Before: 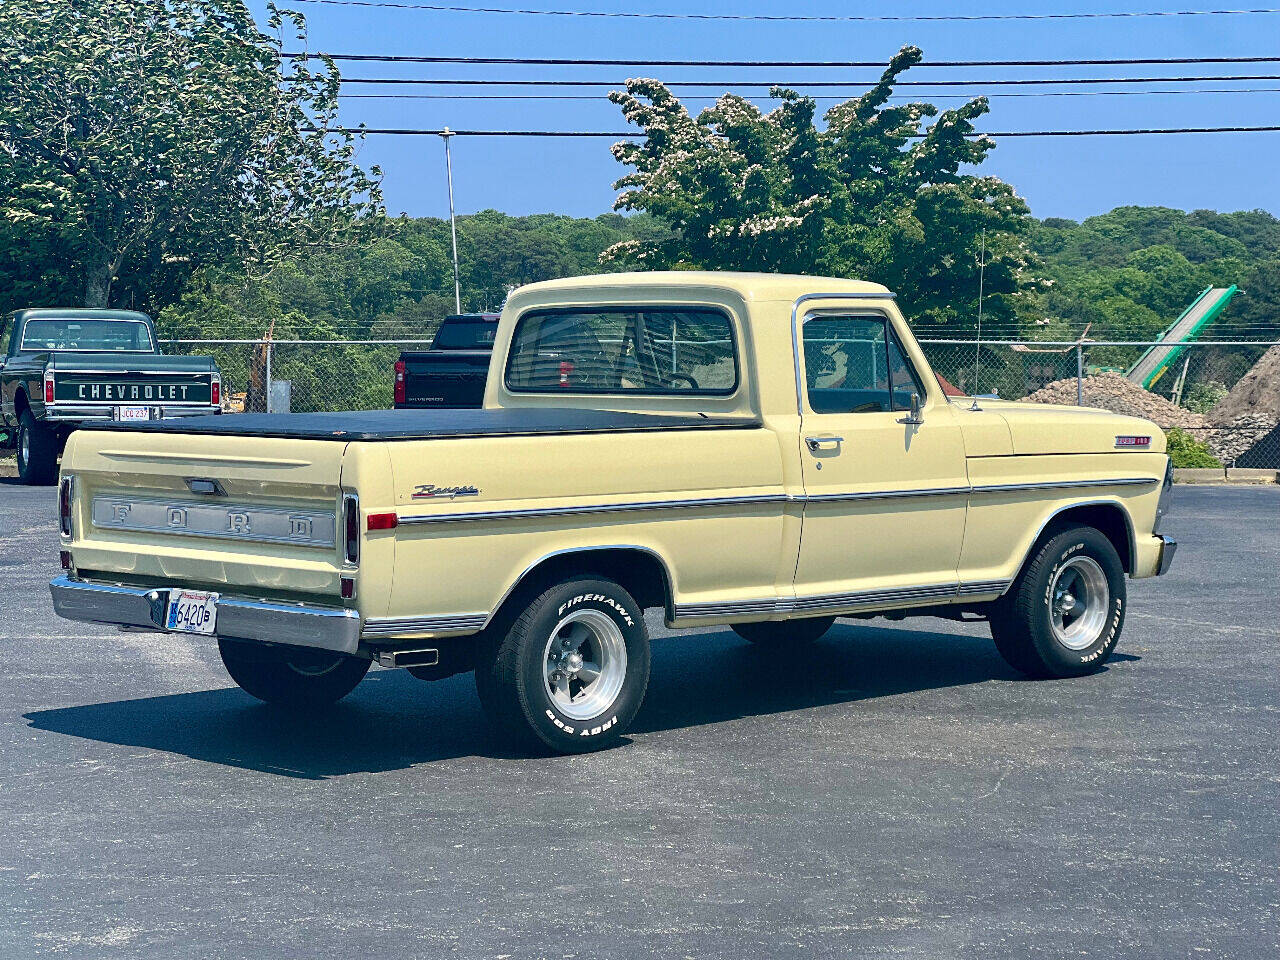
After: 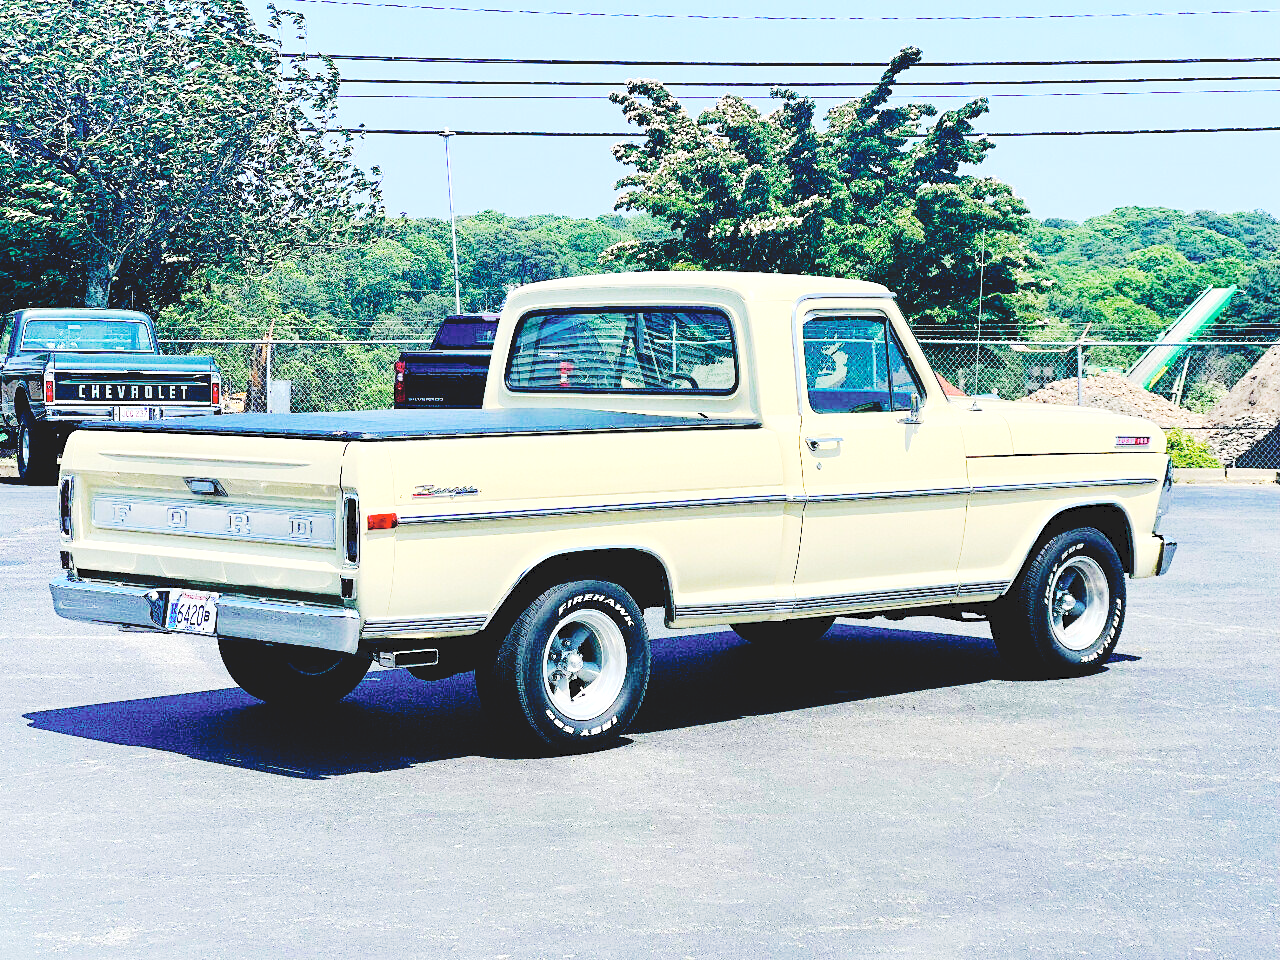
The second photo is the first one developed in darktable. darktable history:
base curve: curves: ch0 [(0, 0) (0.036, 0.01) (0.123, 0.254) (0.258, 0.504) (0.507, 0.748) (1, 1)], preserve colors none
levels: levels [0.016, 0.492, 0.969]
tone curve: curves: ch0 [(0, 0) (0.003, 0.128) (0.011, 0.133) (0.025, 0.133) (0.044, 0.141) (0.069, 0.152) (0.1, 0.169) (0.136, 0.201) (0.177, 0.239) (0.224, 0.294) (0.277, 0.358) (0.335, 0.428) (0.399, 0.488) (0.468, 0.55) (0.543, 0.611) (0.623, 0.678) (0.709, 0.755) (0.801, 0.843) (0.898, 0.91) (1, 1)], preserve colors none
exposure: black level correction 0.007, compensate highlight preservation false
contrast brightness saturation: brightness 0.28
